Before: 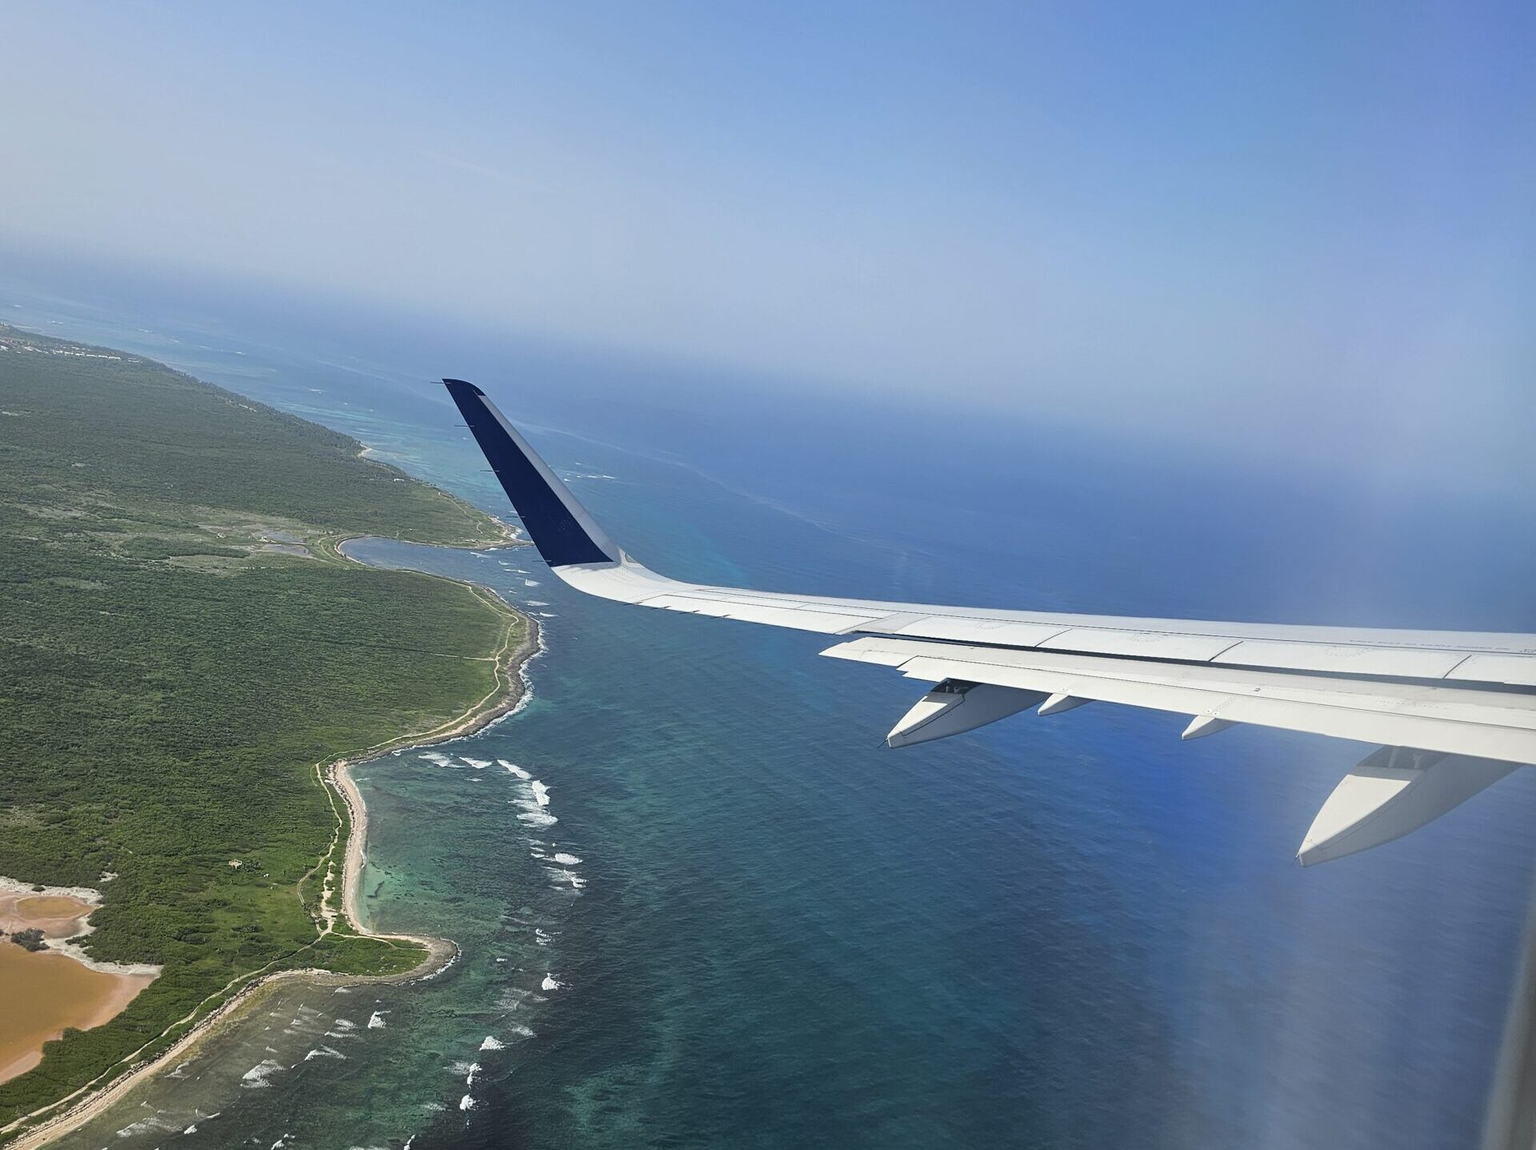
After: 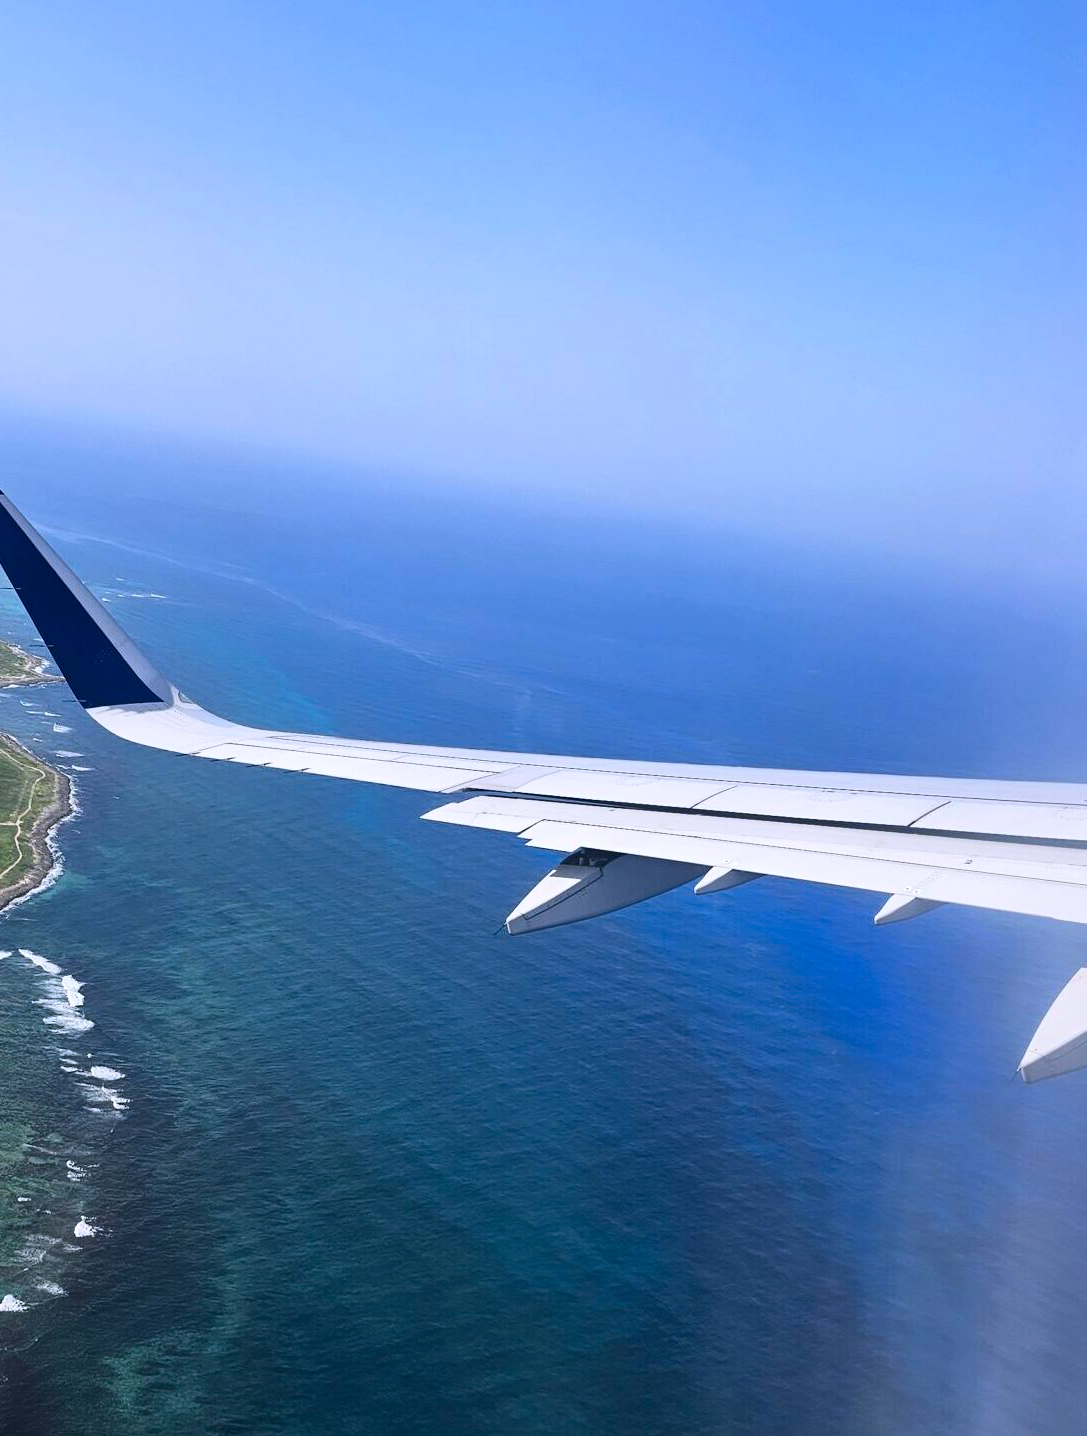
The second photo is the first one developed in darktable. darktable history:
crop: left 31.458%, top 0%, right 11.876%
white balance: red 1.004, blue 1.096
contrast brightness saturation: contrast 0.18, saturation 0.3
